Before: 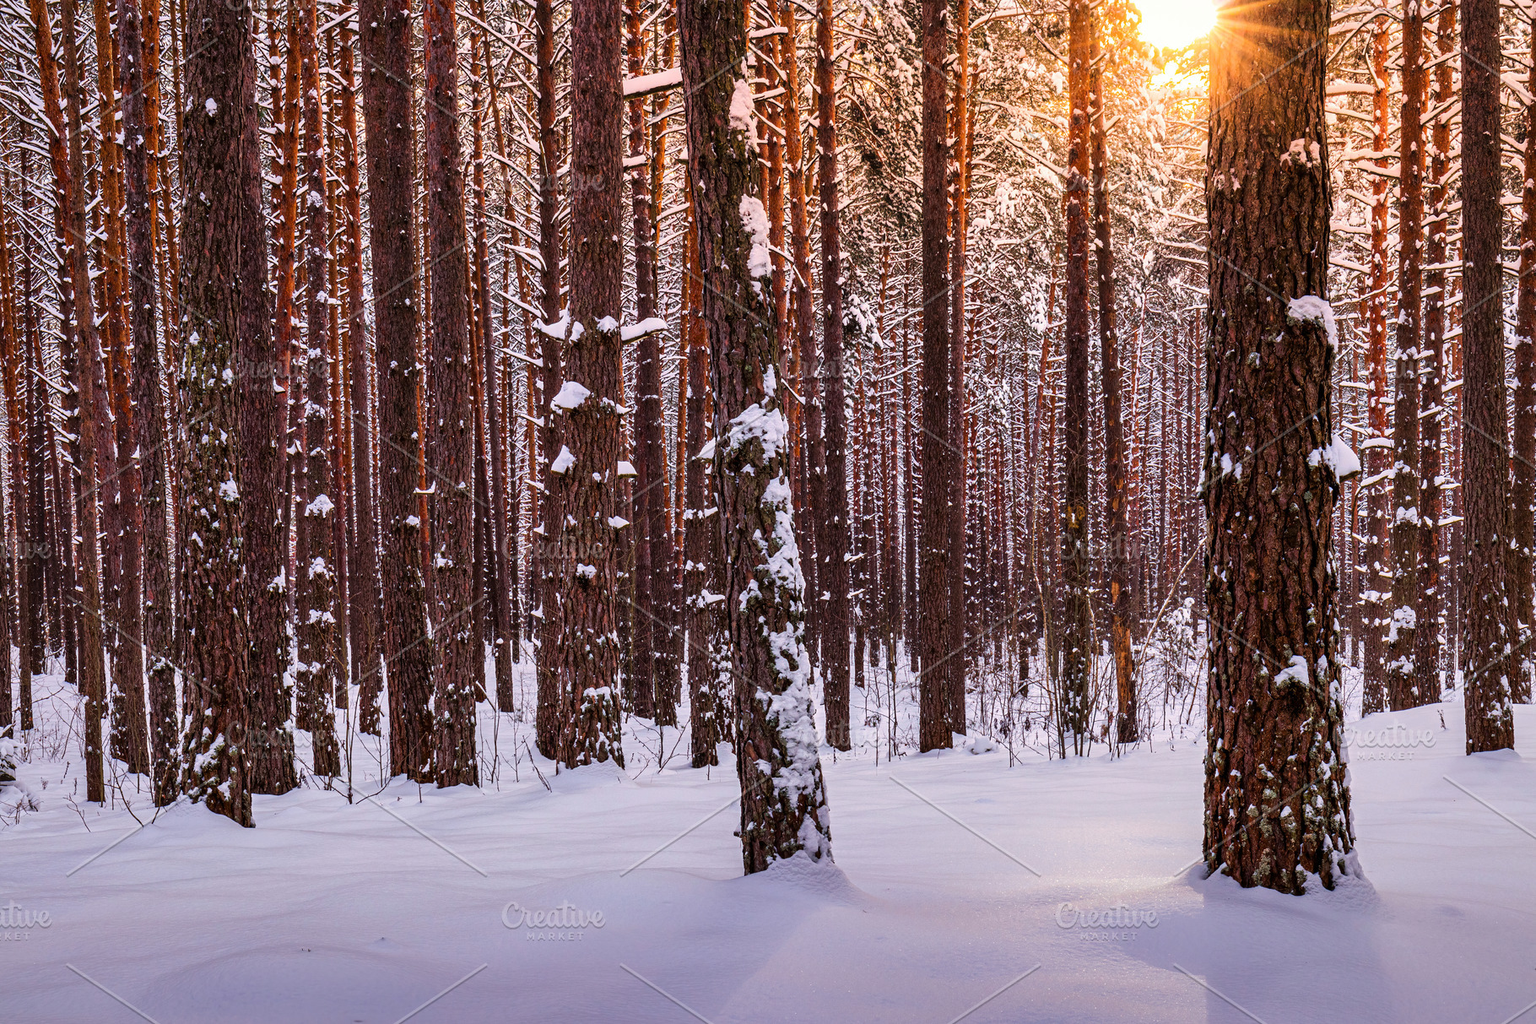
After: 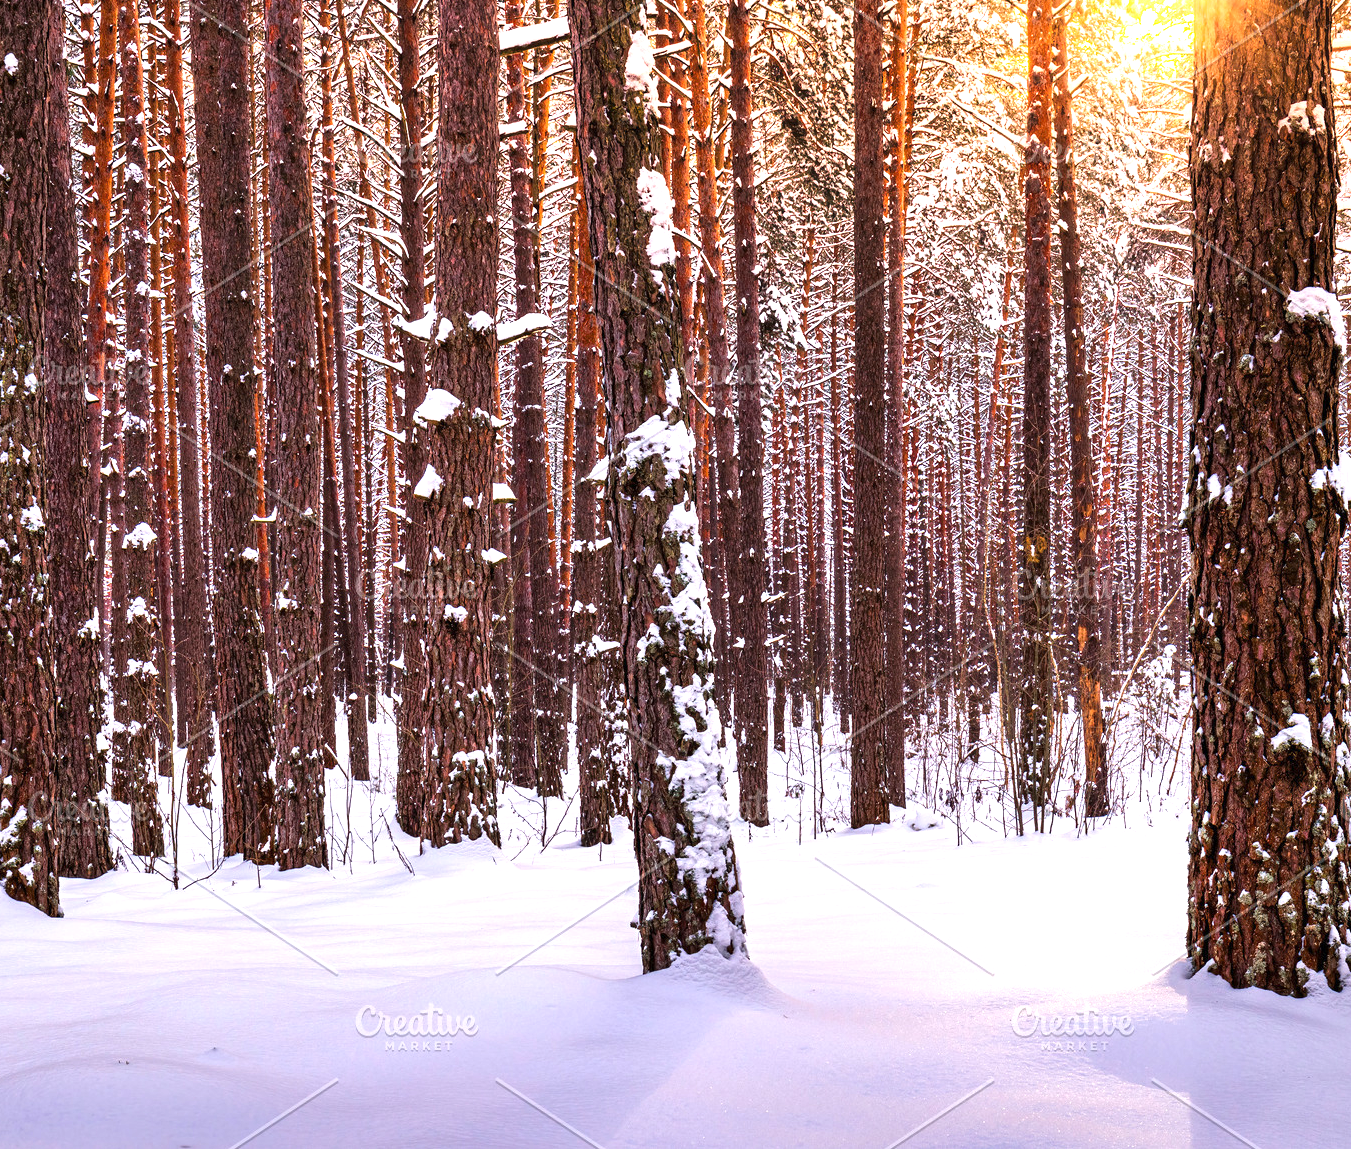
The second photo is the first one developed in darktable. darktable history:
crop and rotate: left 13.15%, top 5.251%, right 12.609%
exposure: exposure 0.943 EV, compensate highlight preservation false
